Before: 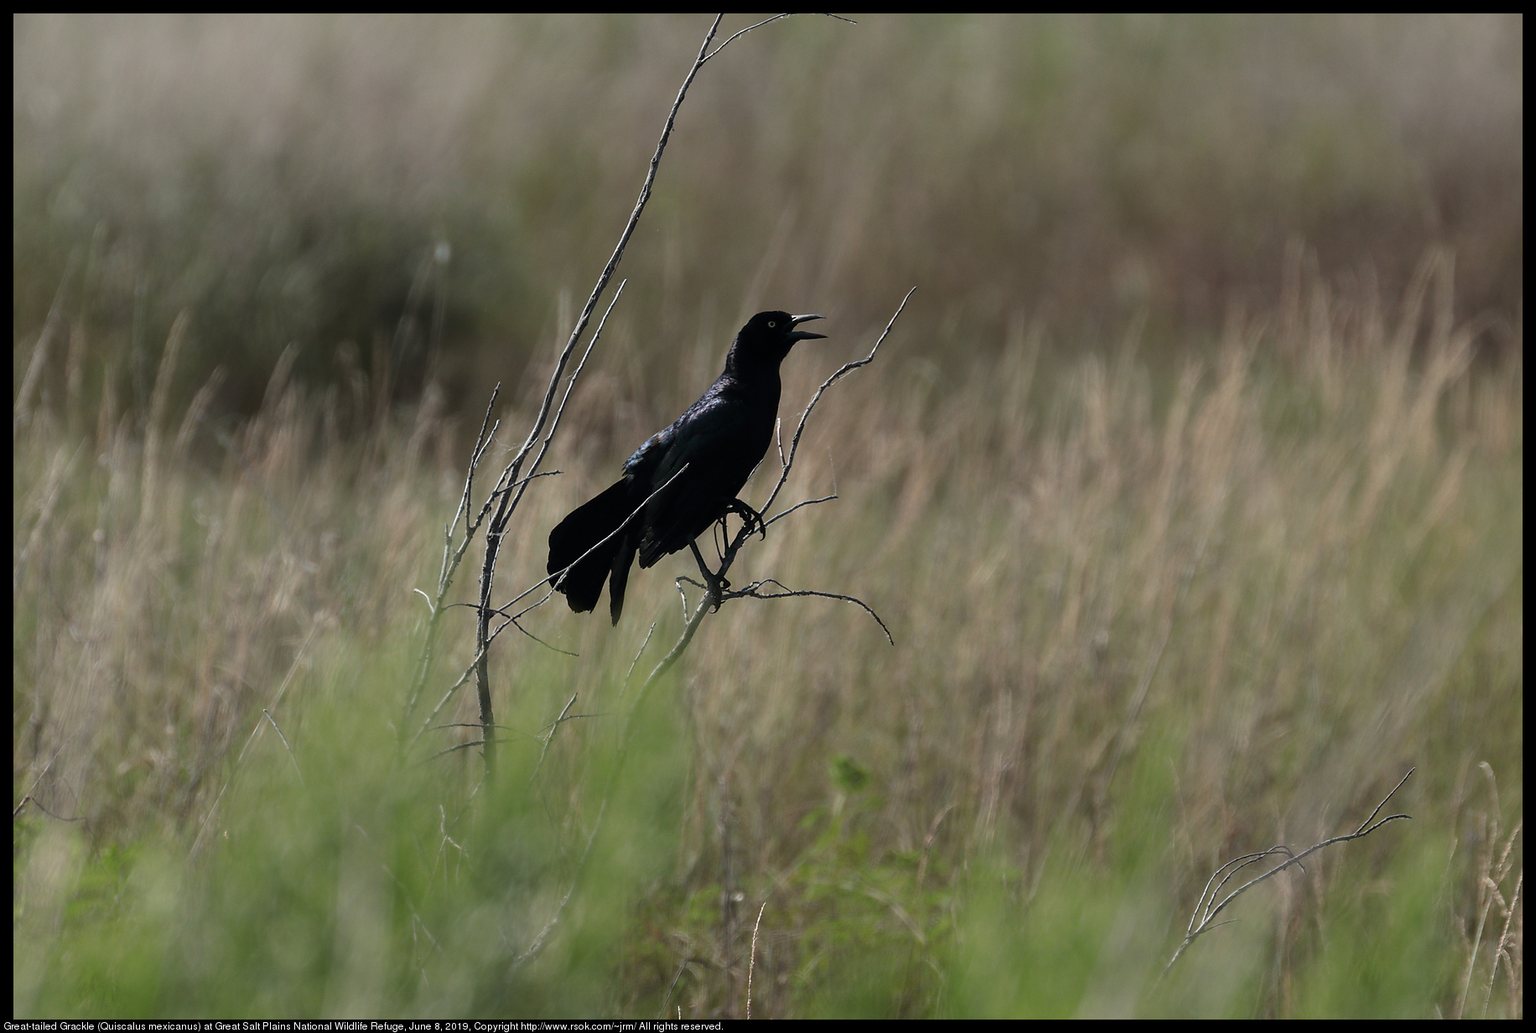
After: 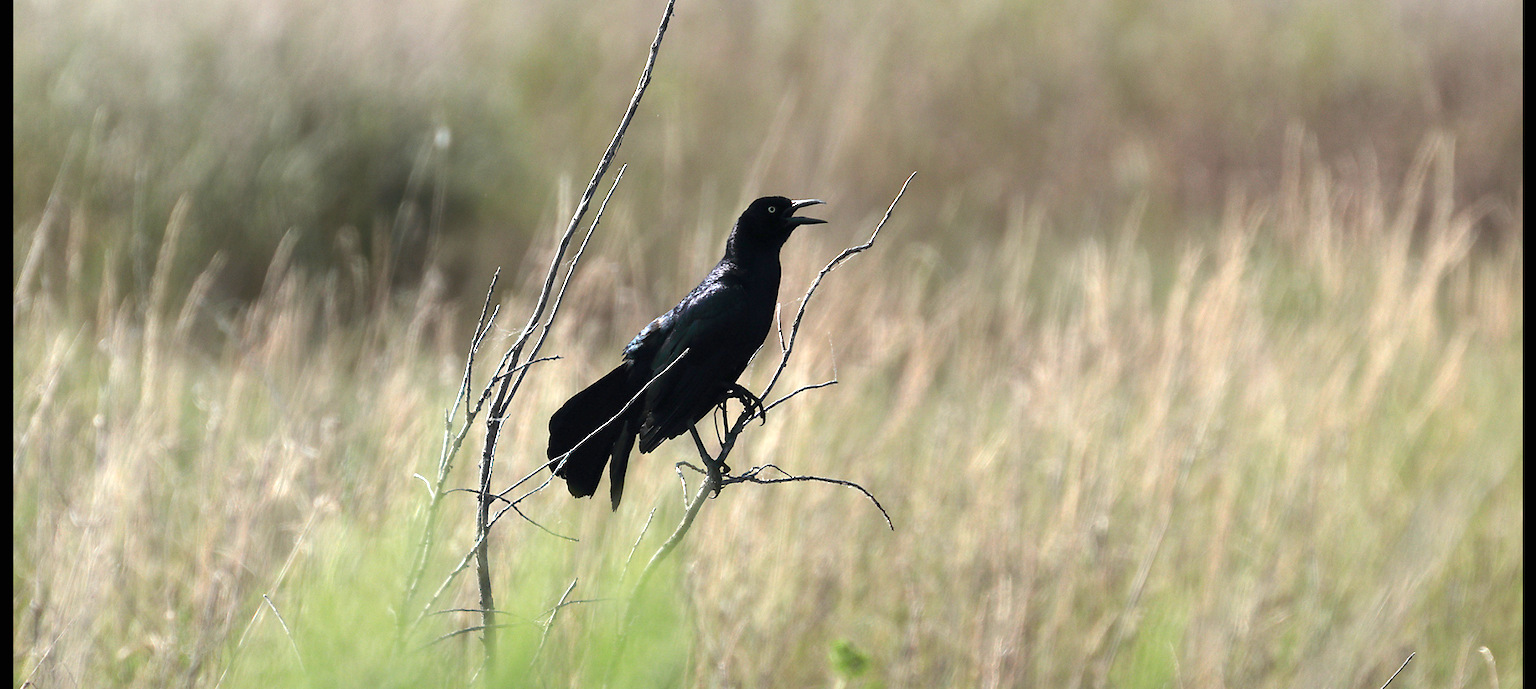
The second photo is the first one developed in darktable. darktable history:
crop: top 11.166%, bottom 22.084%
color zones: curves: ch0 [(0.25, 0.5) (0.423, 0.5) (0.443, 0.5) (0.521, 0.756) (0.568, 0.5) (0.576, 0.5) (0.75, 0.5)]; ch1 [(0.25, 0.5) (0.423, 0.5) (0.443, 0.5) (0.539, 0.873) (0.624, 0.565) (0.631, 0.5) (0.75, 0.5)], mix -63.43%
exposure: black level correction 0, exposure 1.386 EV, compensate highlight preservation false
